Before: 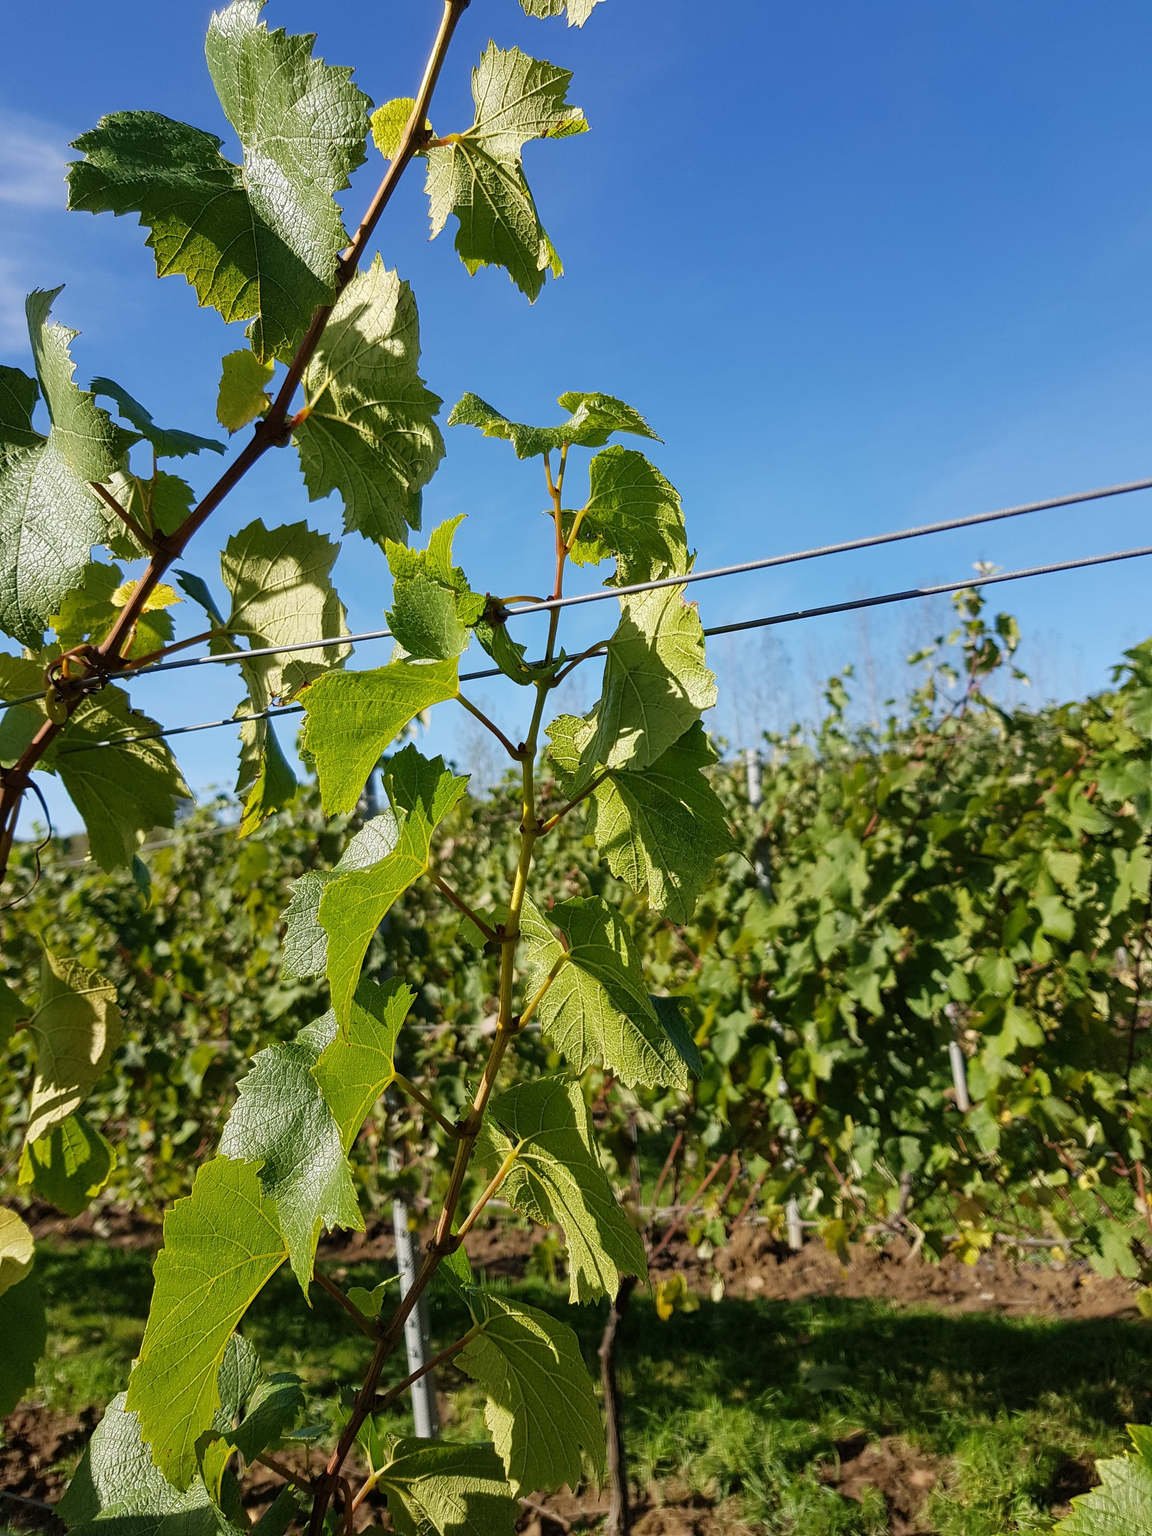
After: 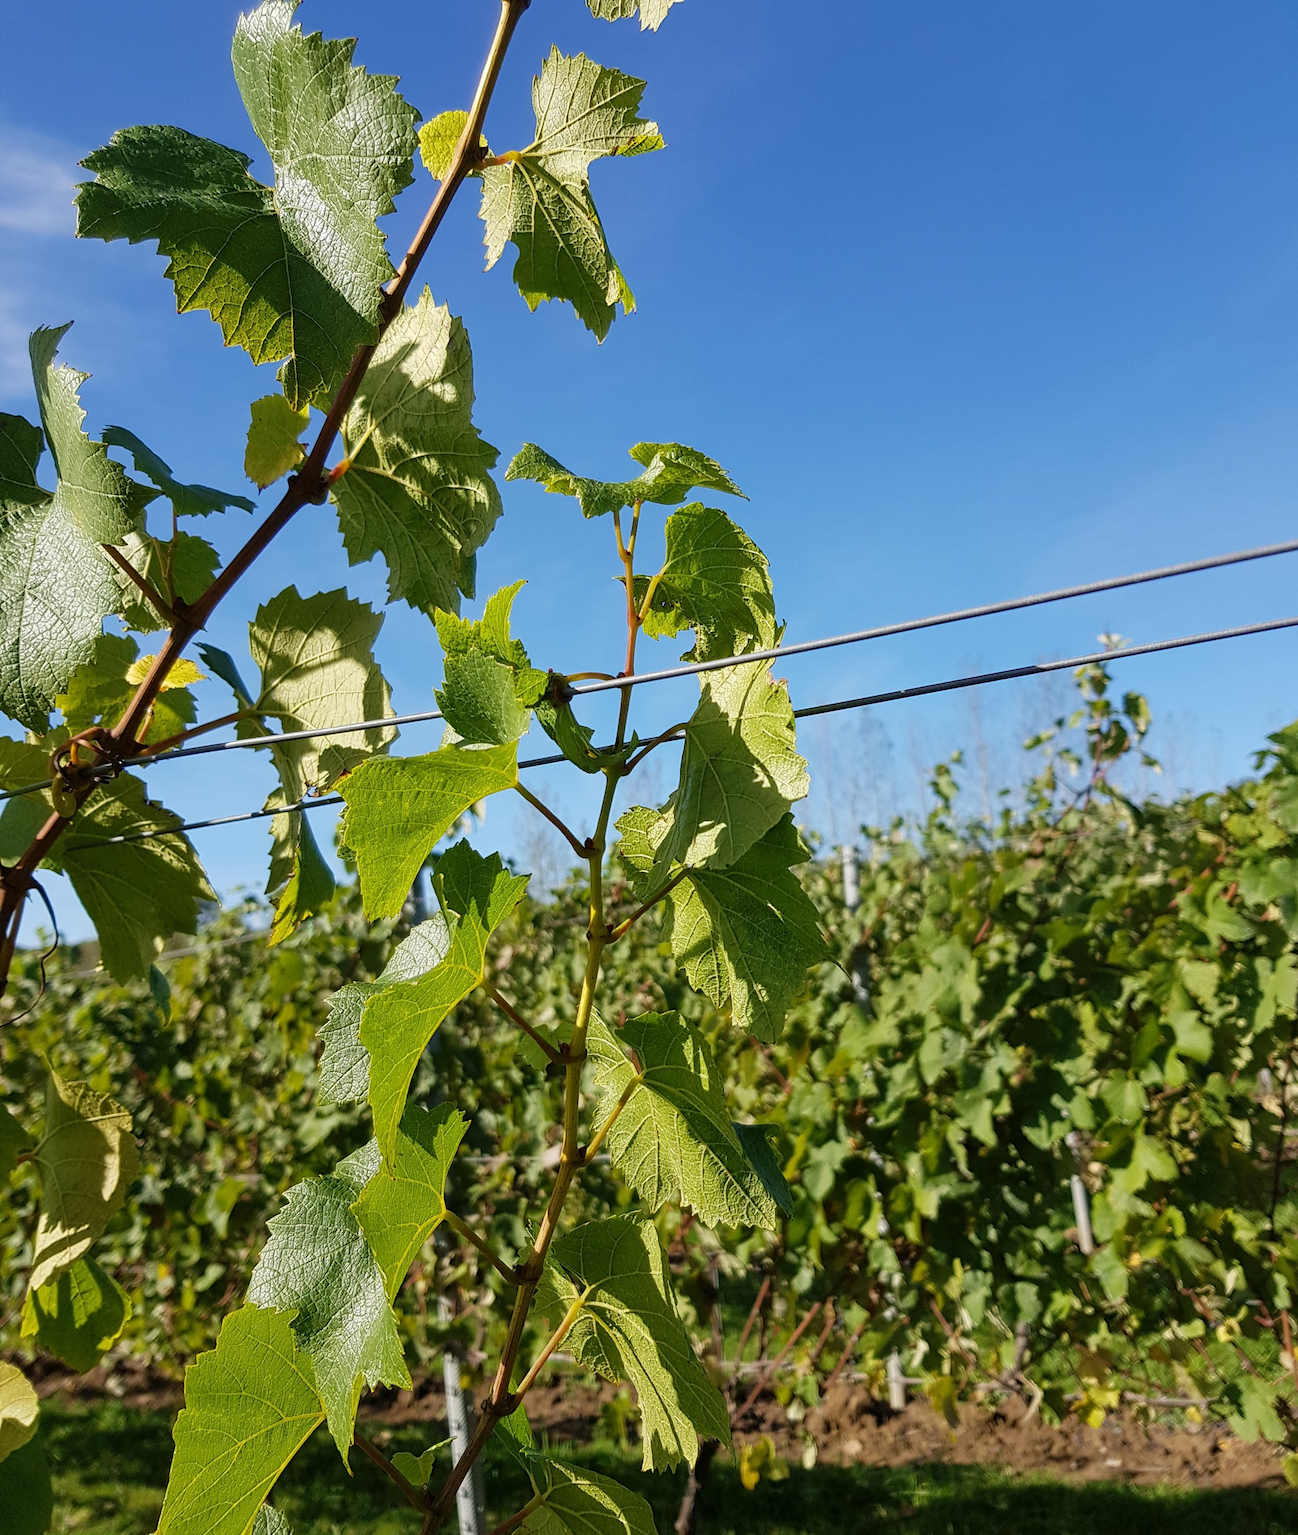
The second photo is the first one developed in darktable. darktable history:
crop and rotate: top 0%, bottom 11.347%
